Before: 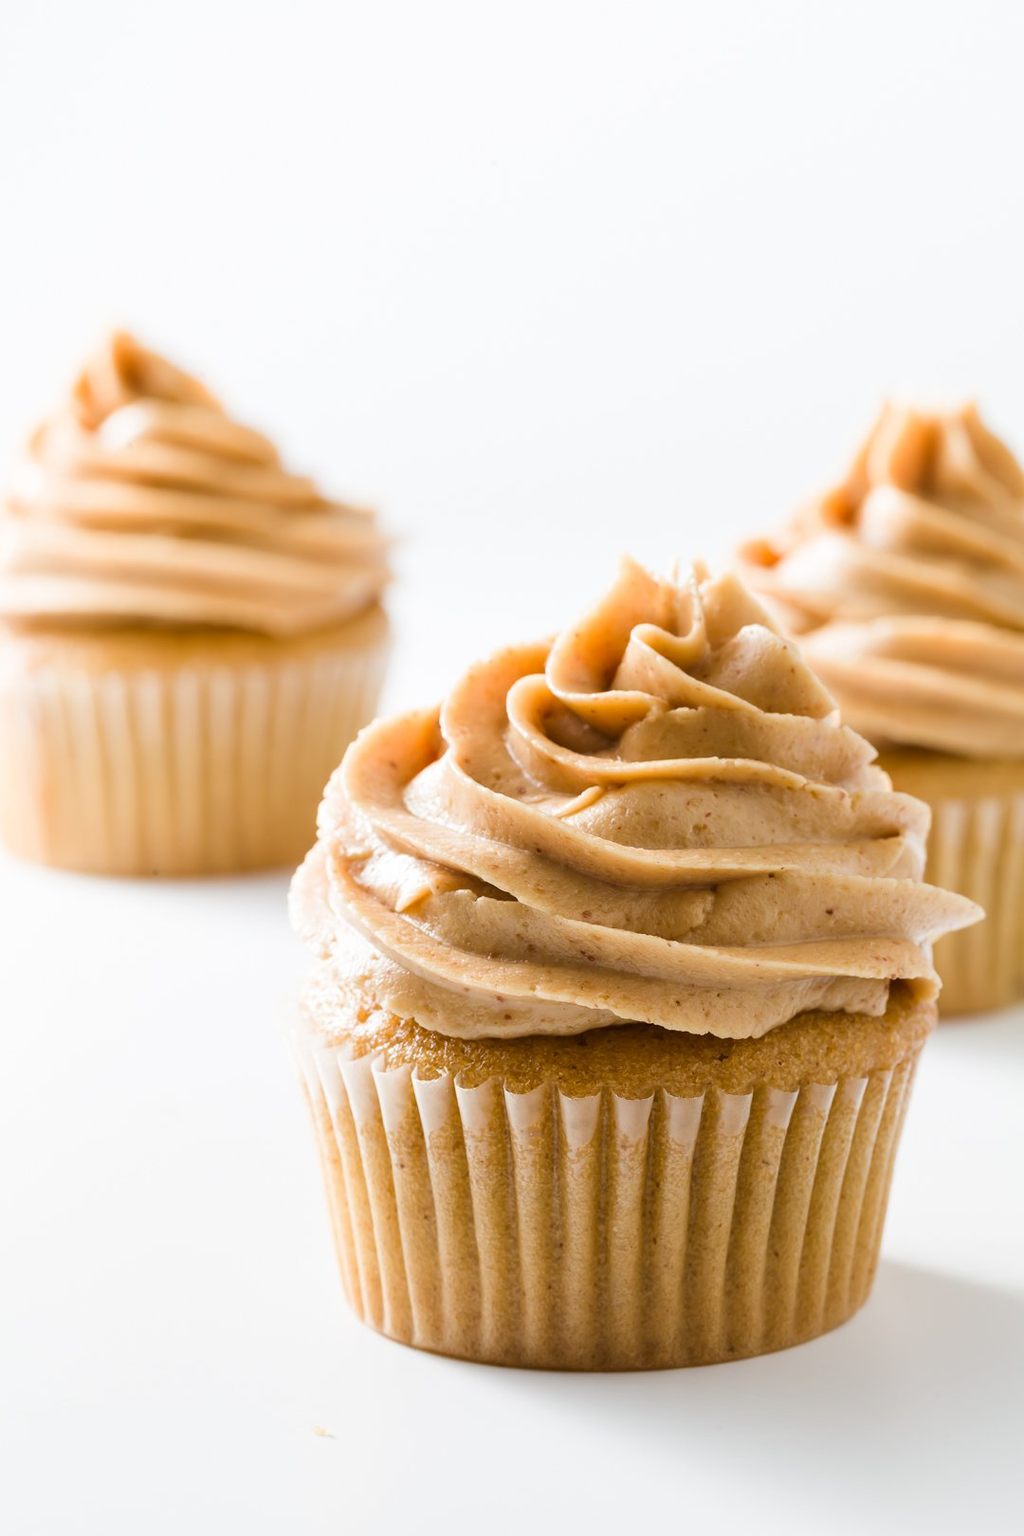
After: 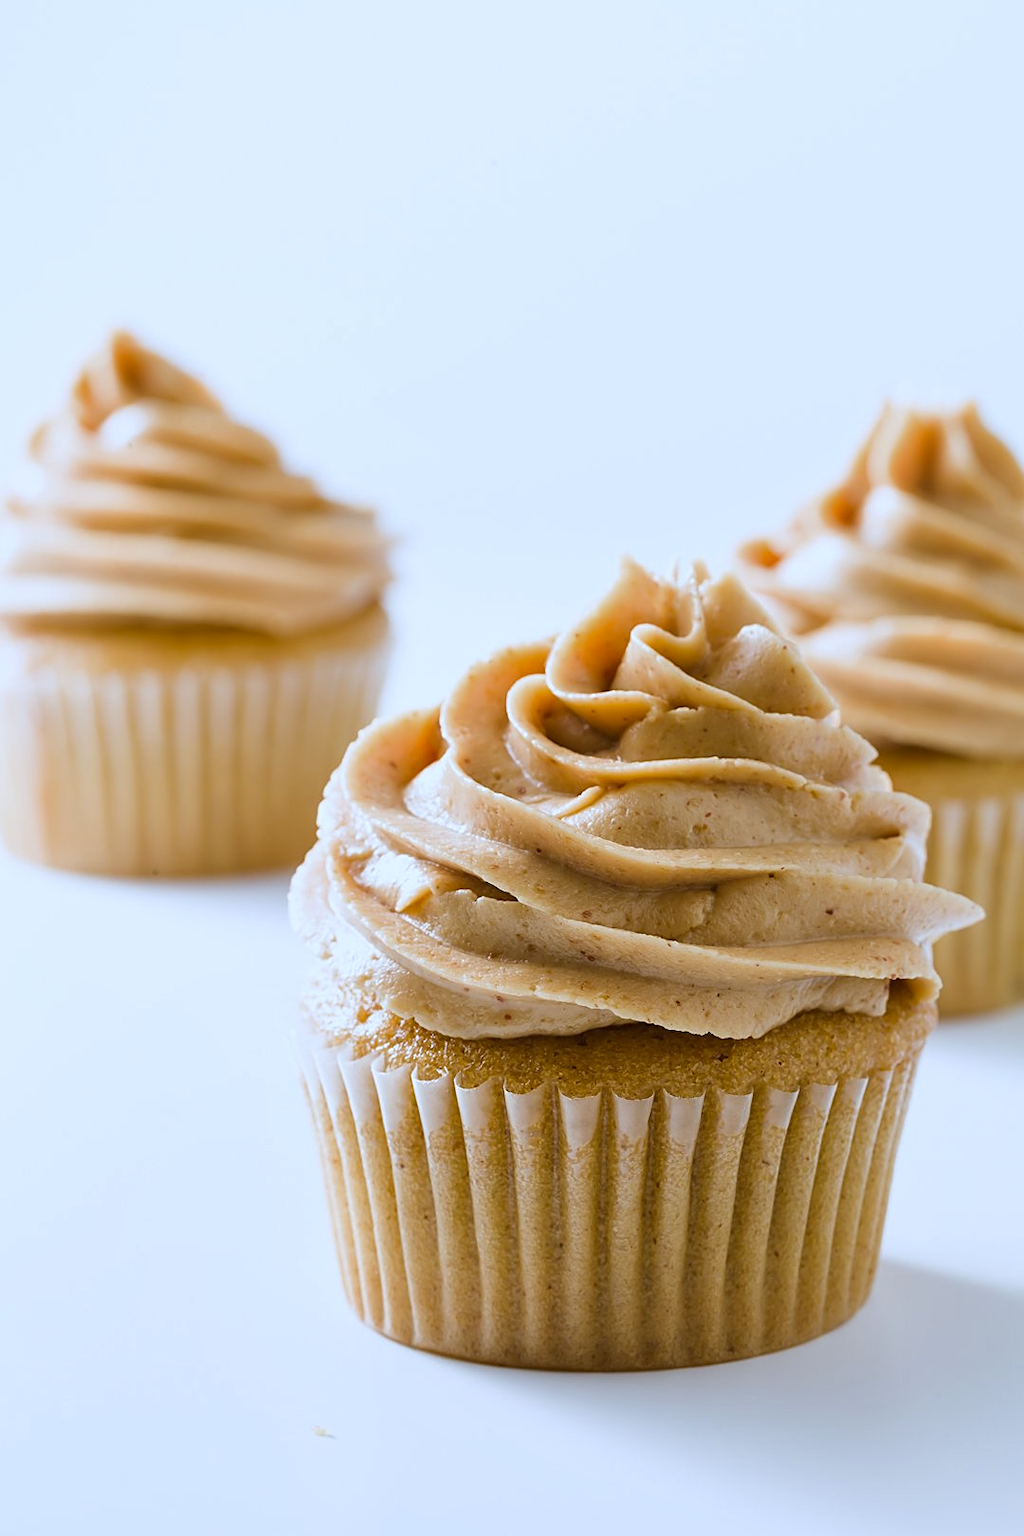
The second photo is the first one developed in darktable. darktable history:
white balance: red 0.931, blue 1.11
sharpen: on, module defaults
shadows and highlights: shadows 25, white point adjustment -3, highlights -30
